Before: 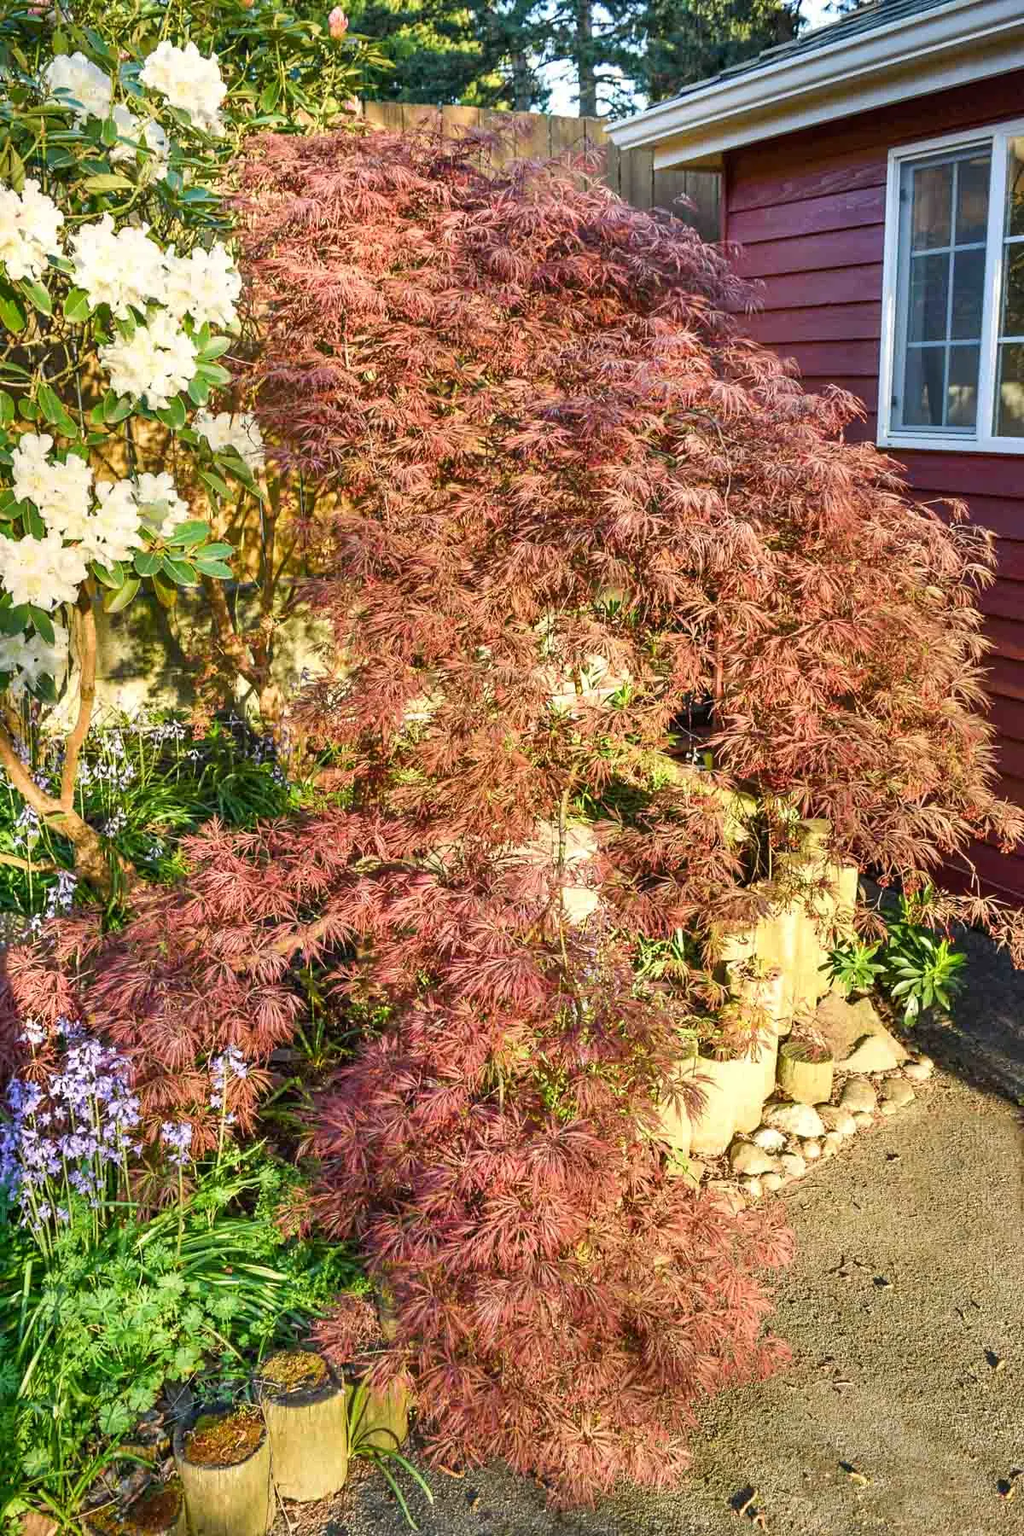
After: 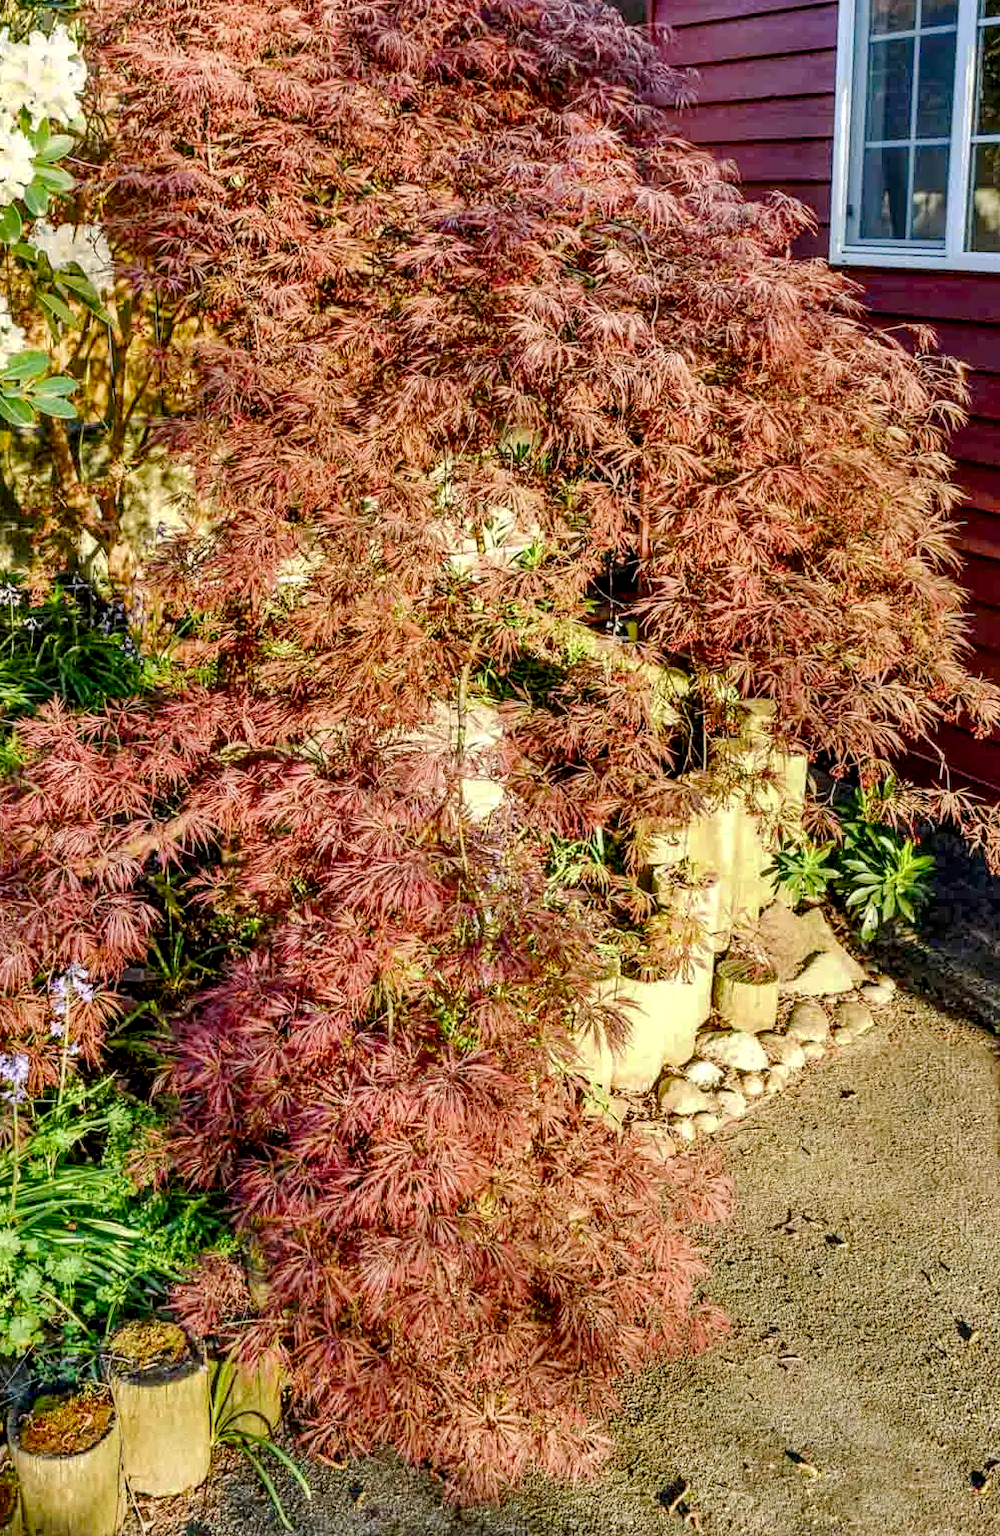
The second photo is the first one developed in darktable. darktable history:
exposure: black level correction 0.011, compensate exposure bias true, compensate highlight preservation false
tone curve: curves: ch0 [(0, 0) (0.003, 0.002) (0.011, 0.006) (0.025, 0.013) (0.044, 0.019) (0.069, 0.032) (0.1, 0.056) (0.136, 0.095) (0.177, 0.144) (0.224, 0.193) (0.277, 0.26) (0.335, 0.331) (0.399, 0.405) (0.468, 0.479) (0.543, 0.552) (0.623, 0.624) (0.709, 0.699) (0.801, 0.772) (0.898, 0.856) (1, 1)], preserve colors none
crop: left 16.38%, top 14.402%
local contrast: detail 130%
